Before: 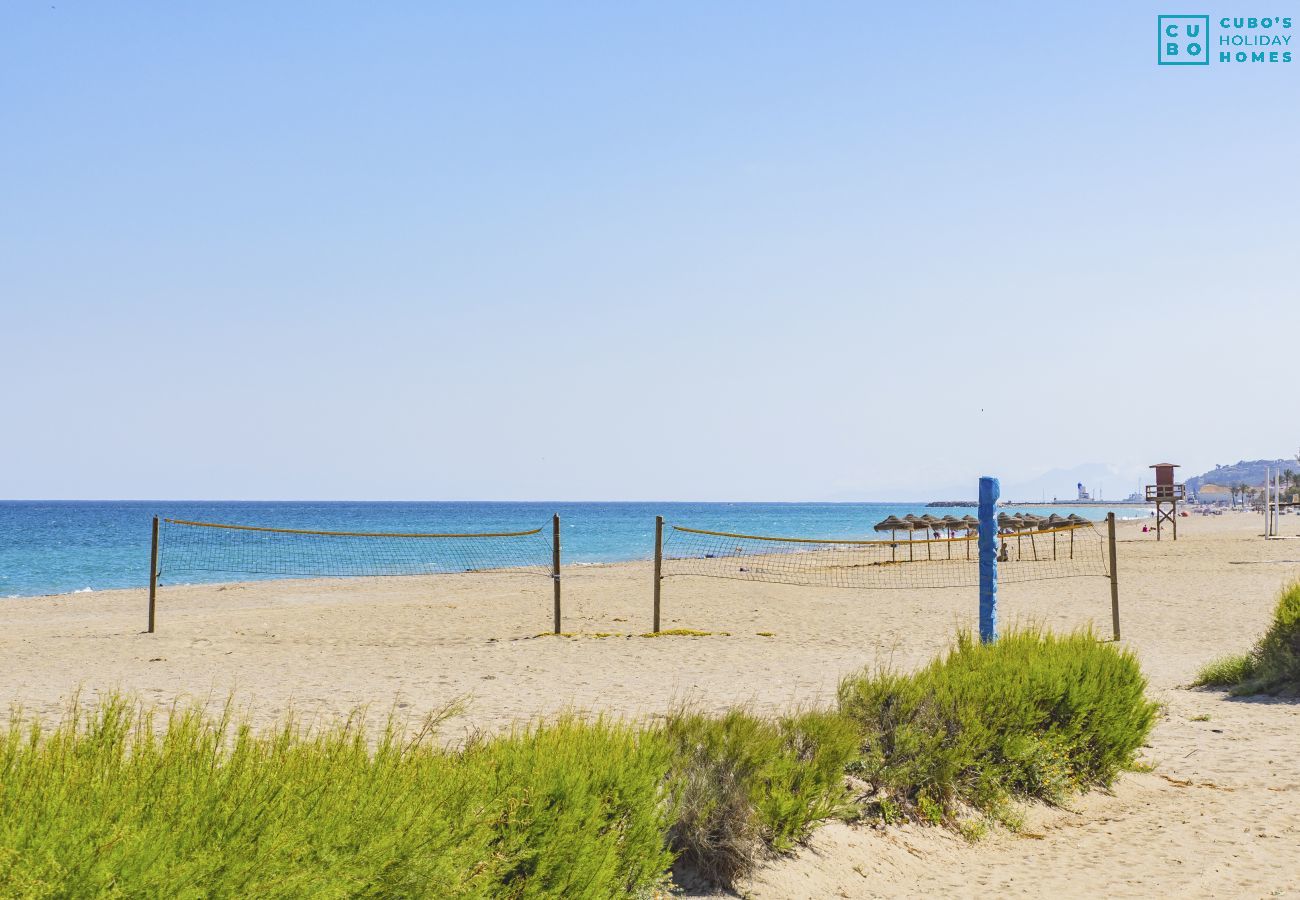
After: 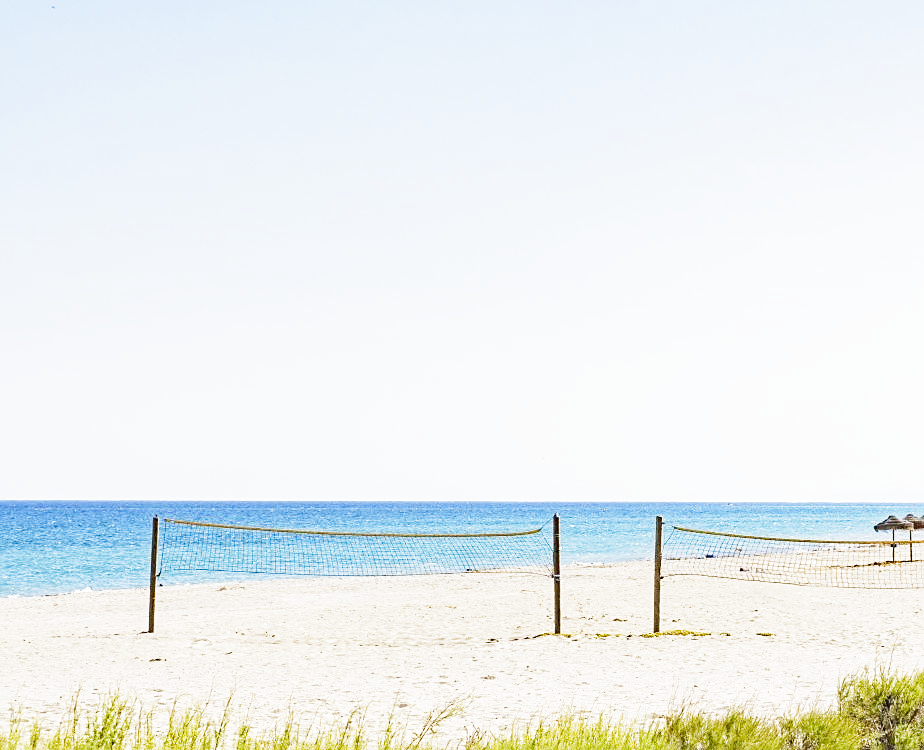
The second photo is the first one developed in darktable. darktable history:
exposure: exposure 0.485 EV, compensate highlight preservation false
filmic rgb: middle gray luminance 12.74%, black relative exposure -10.13 EV, white relative exposure 3.47 EV, threshold 6 EV, target black luminance 0%, hardness 5.74, latitude 44.69%, contrast 1.221, highlights saturation mix 5%, shadows ↔ highlights balance 26.78%, add noise in highlights 0, preserve chrominance no, color science v3 (2019), use custom middle-gray values true, iterations of high-quality reconstruction 0, contrast in highlights soft, enable highlight reconstruction true
crop: right 28.885%, bottom 16.626%
sharpen: on, module defaults
